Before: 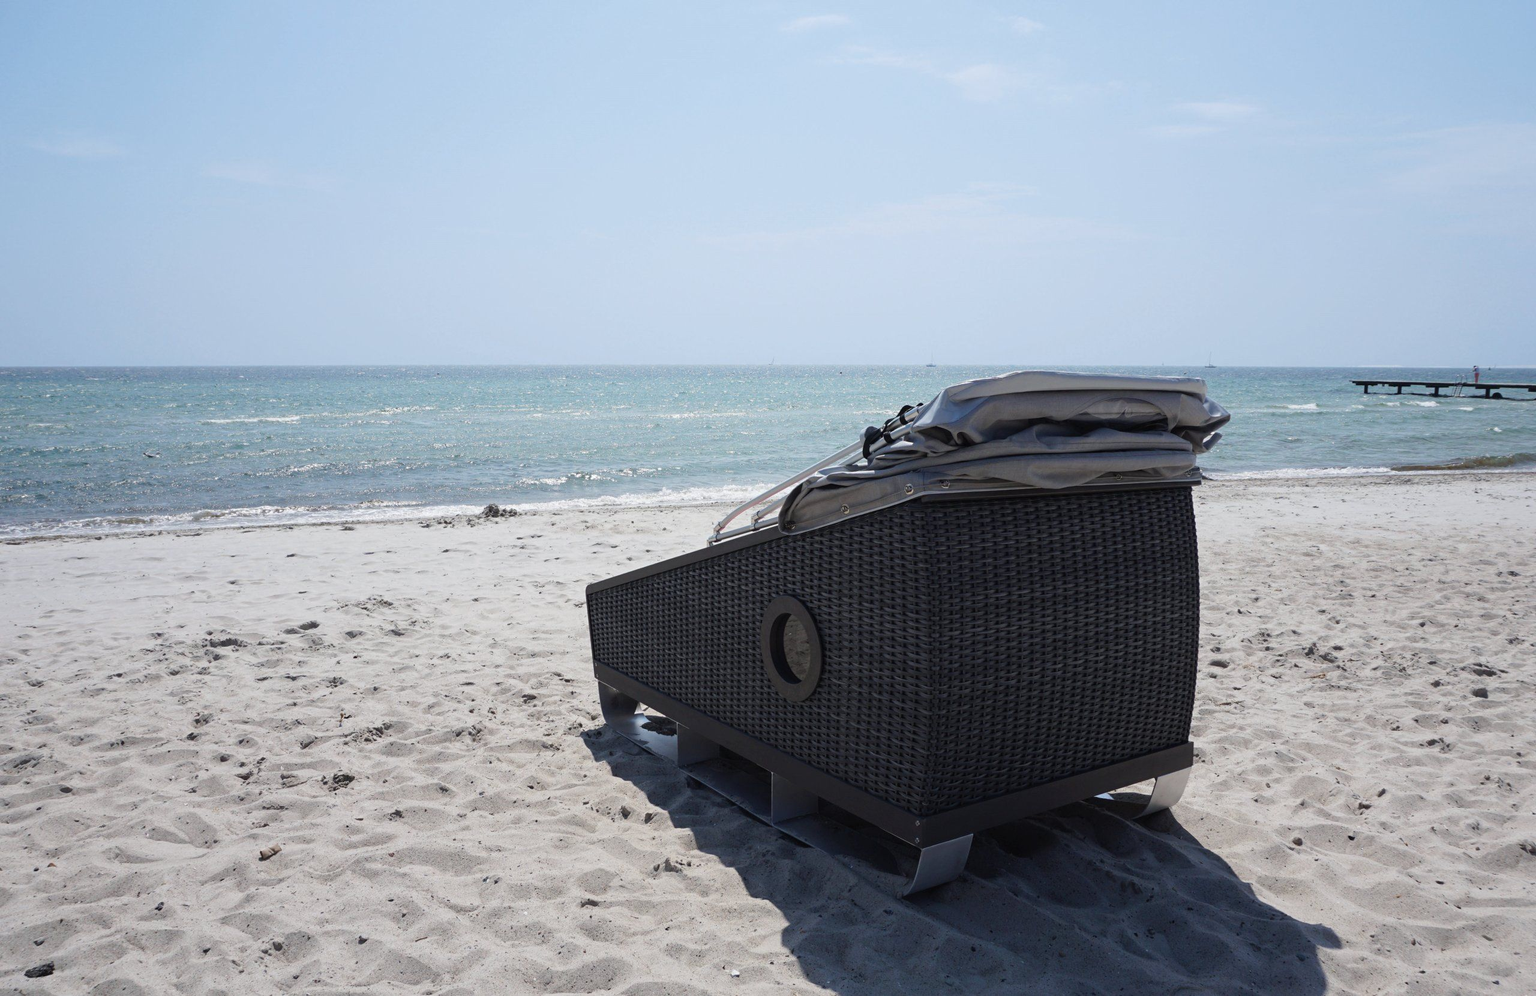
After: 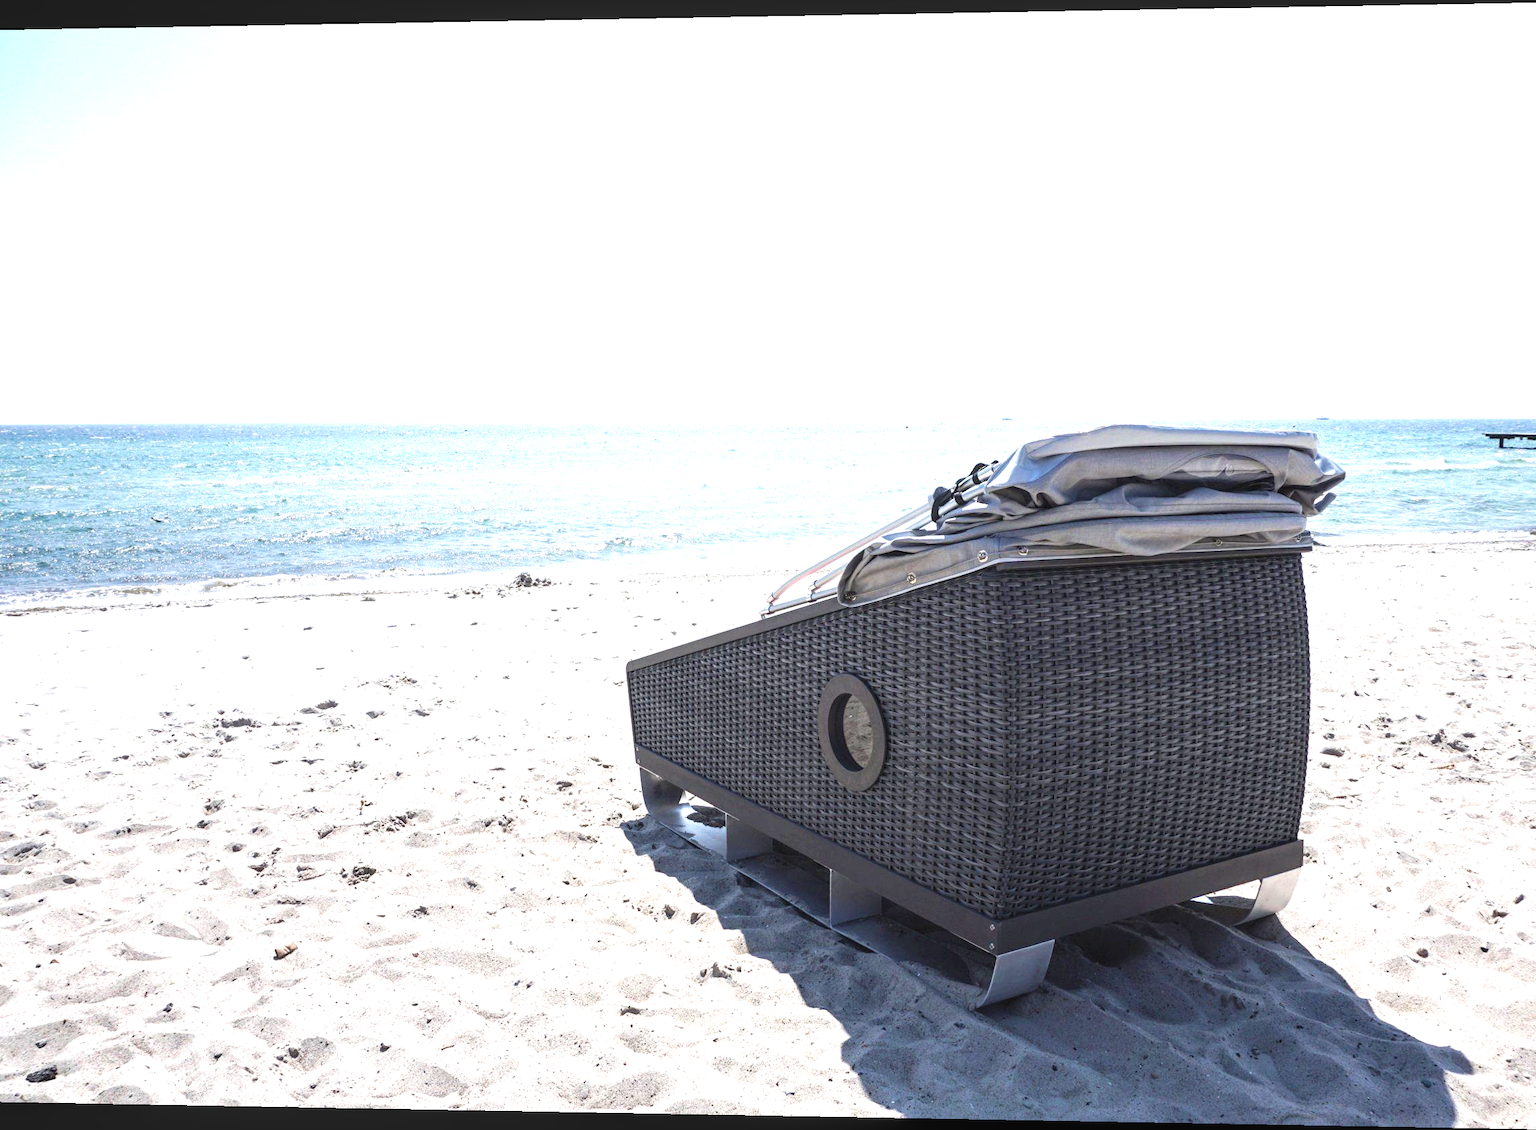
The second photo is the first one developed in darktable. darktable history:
local contrast: detail 130%
exposure: black level correction 0, exposure 1.45 EV, compensate exposure bias true, compensate highlight preservation false
crop: right 9.509%, bottom 0.031%
velvia: strength 15%
rotate and perspective: lens shift (horizontal) -0.055, automatic cropping off
levels: mode automatic, black 0.023%, white 99.97%, levels [0.062, 0.494, 0.925]
